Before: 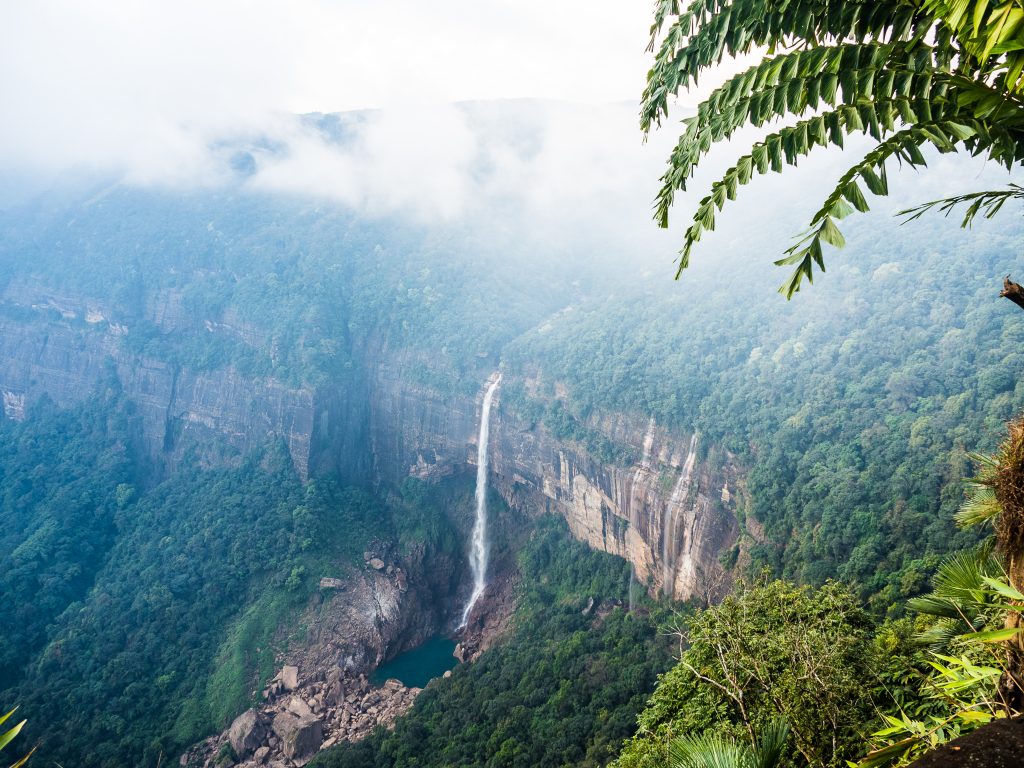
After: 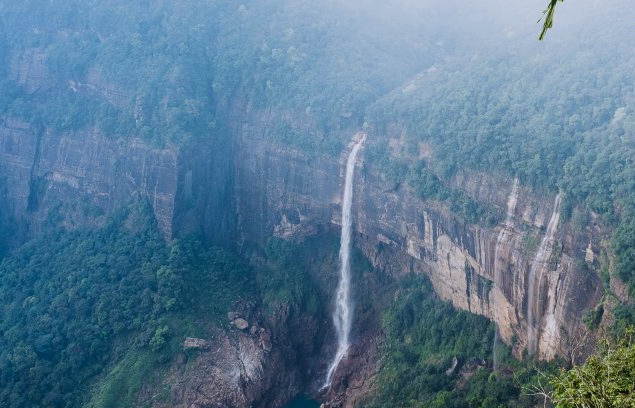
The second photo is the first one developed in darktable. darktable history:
exposure: exposure -0.492 EV, compensate highlight preservation false
crop: left 13.312%, top 31.28%, right 24.627%, bottom 15.582%
color calibration: illuminant as shot in camera, x 0.358, y 0.373, temperature 4628.91 K
